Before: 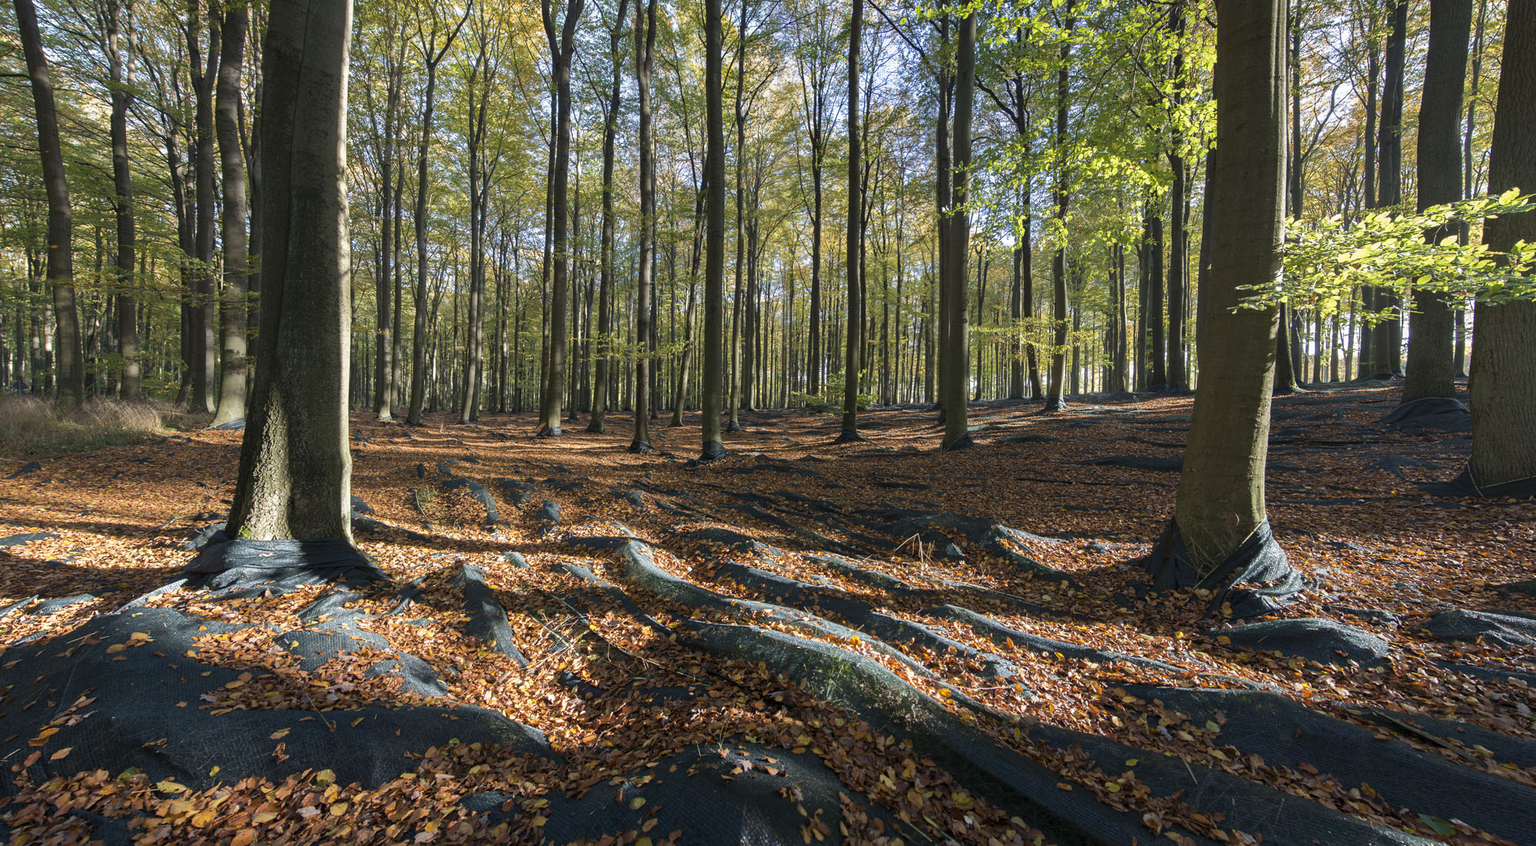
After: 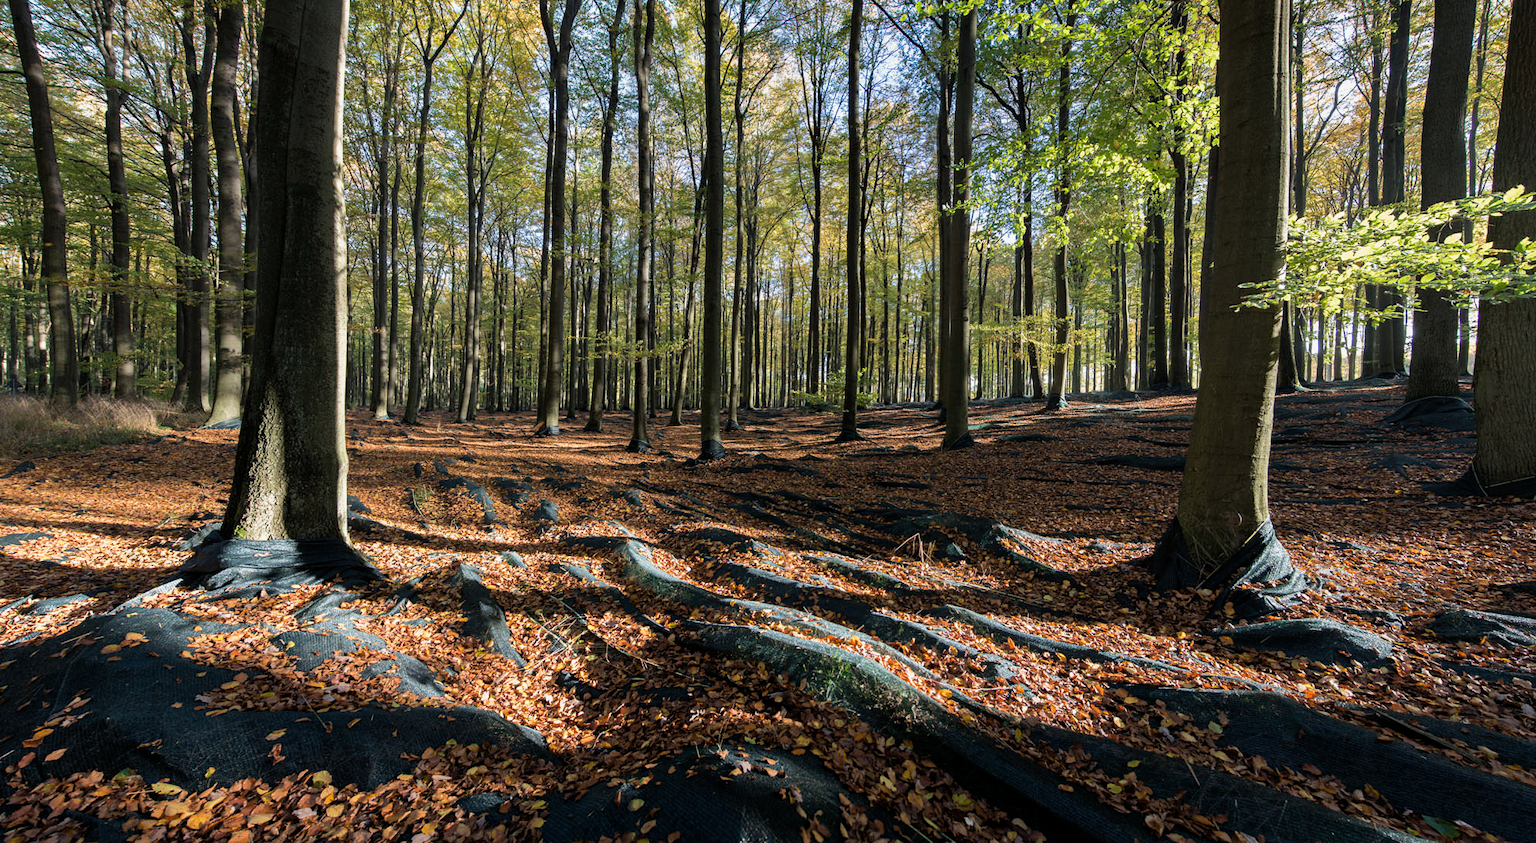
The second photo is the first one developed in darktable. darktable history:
crop: left 0.434%, top 0.485%, right 0.244%, bottom 0.386%
filmic rgb: black relative exposure -12.8 EV, white relative exposure 2.8 EV, threshold 3 EV, target black luminance 0%, hardness 8.54, latitude 70.41%, contrast 1.133, shadows ↔ highlights balance -0.395%, color science v4 (2020), enable highlight reconstruction true
